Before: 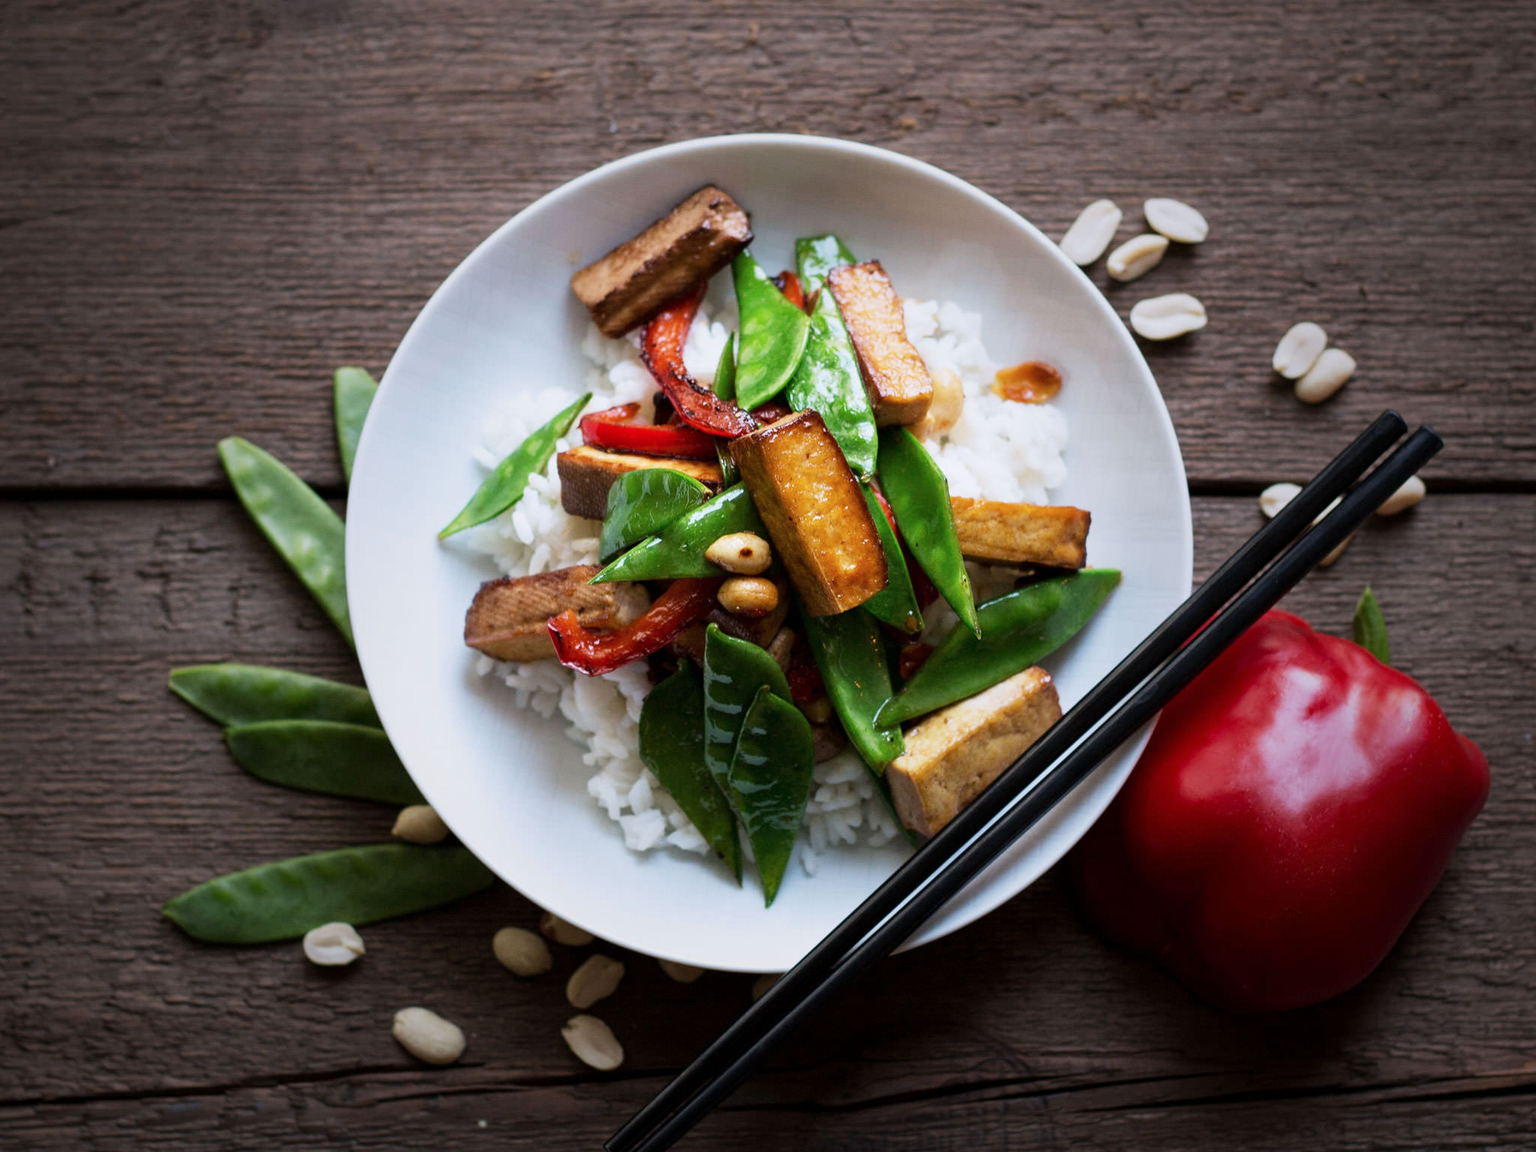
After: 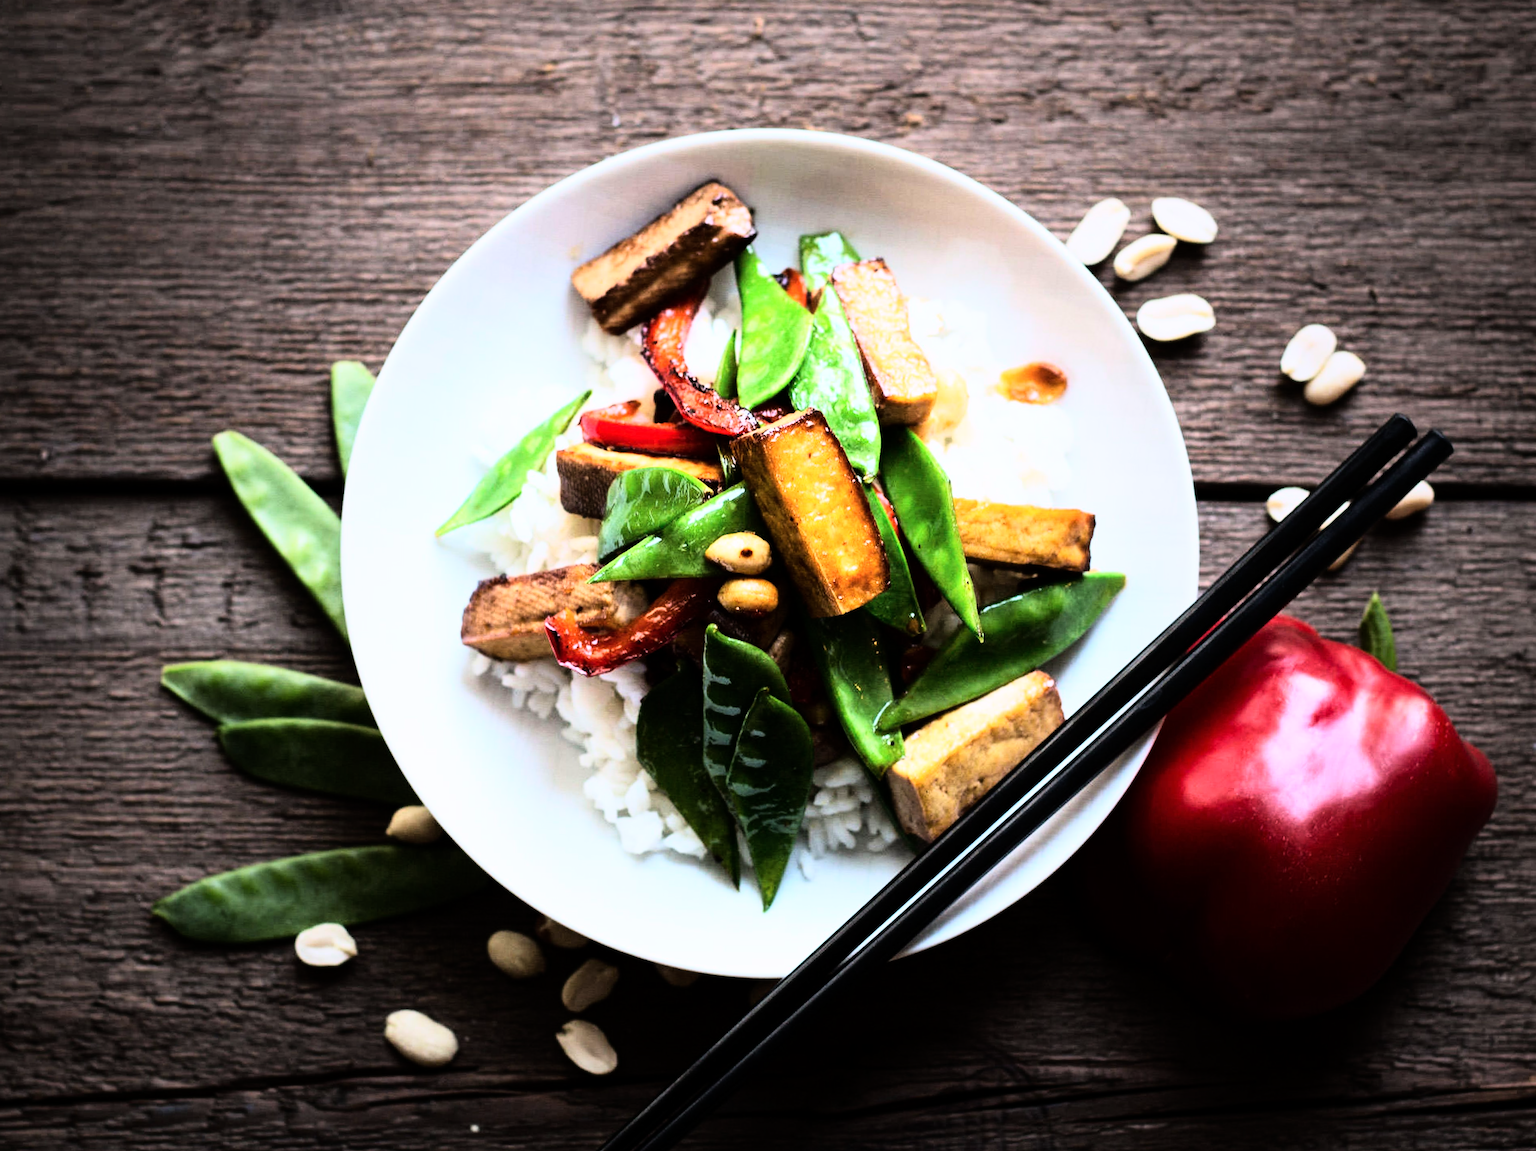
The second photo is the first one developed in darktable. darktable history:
rgb curve: curves: ch0 [(0, 0) (0.21, 0.15) (0.24, 0.21) (0.5, 0.75) (0.75, 0.96) (0.89, 0.99) (1, 1)]; ch1 [(0, 0.02) (0.21, 0.13) (0.25, 0.2) (0.5, 0.67) (0.75, 0.9) (0.89, 0.97) (1, 1)]; ch2 [(0, 0.02) (0.21, 0.13) (0.25, 0.2) (0.5, 0.67) (0.75, 0.9) (0.89, 0.97) (1, 1)], compensate middle gray true
crop and rotate: angle -0.5°
